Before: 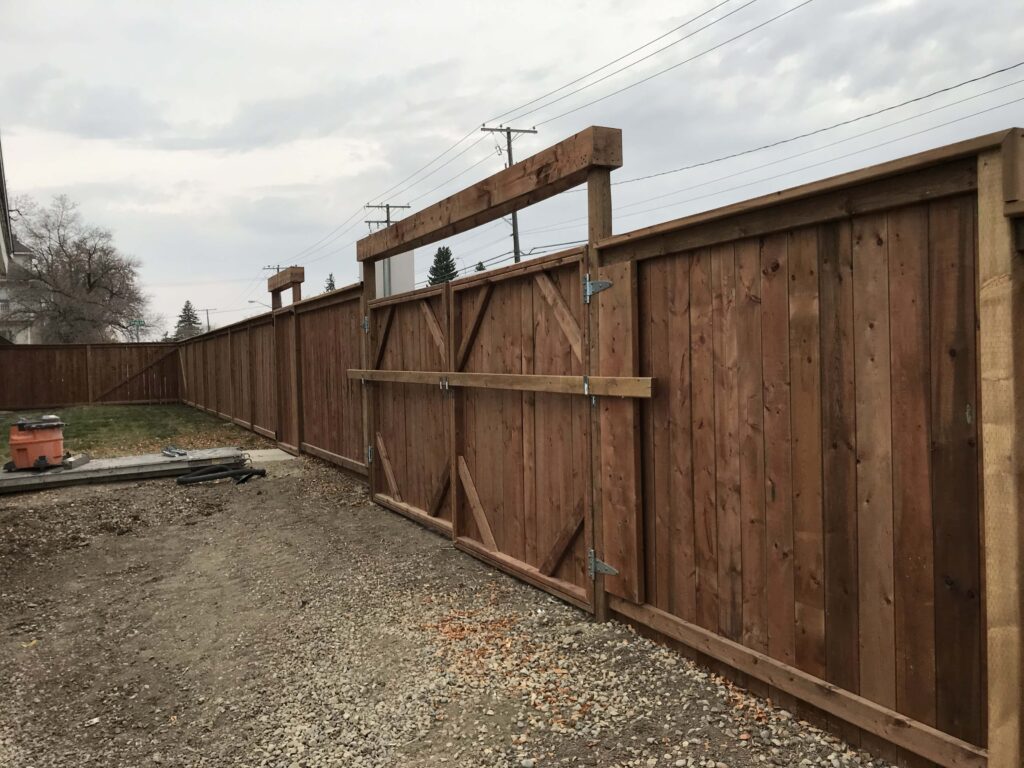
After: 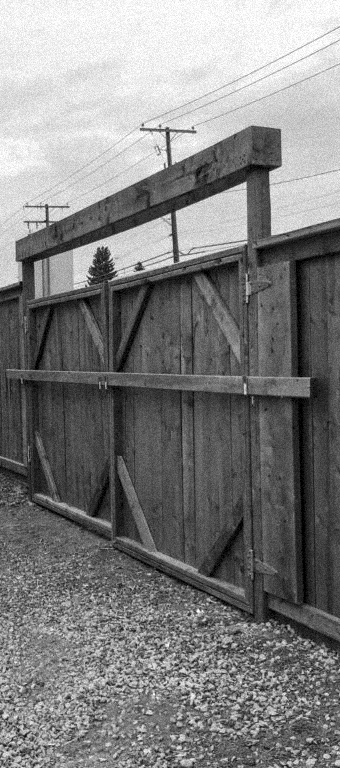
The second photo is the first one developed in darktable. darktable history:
monochrome: on, module defaults
local contrast: on, module defaults
crop: left 33.36%, right 33.36%
grain: strength 35%, mid-tones bias 0%
white balance: red 0.984, blue 1.059
